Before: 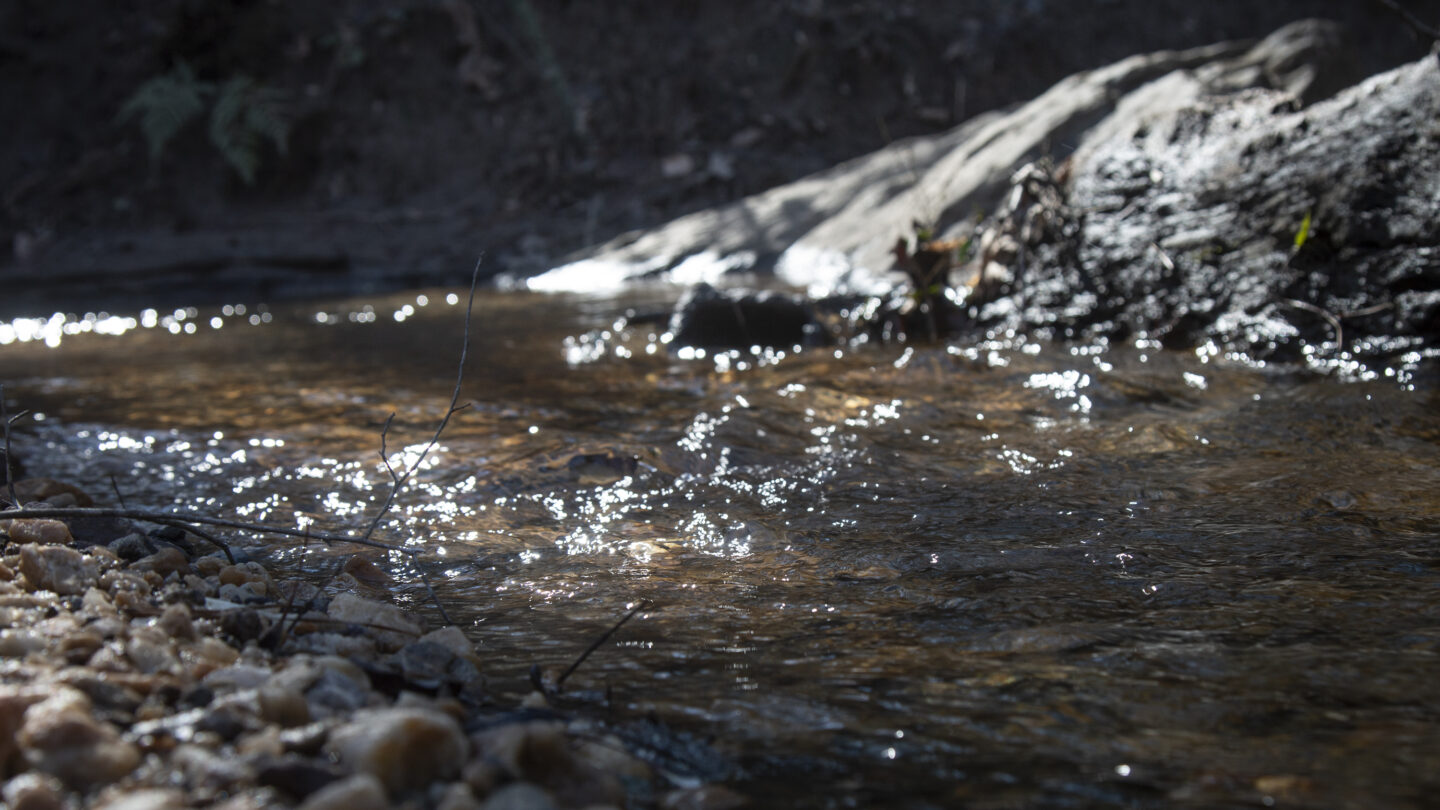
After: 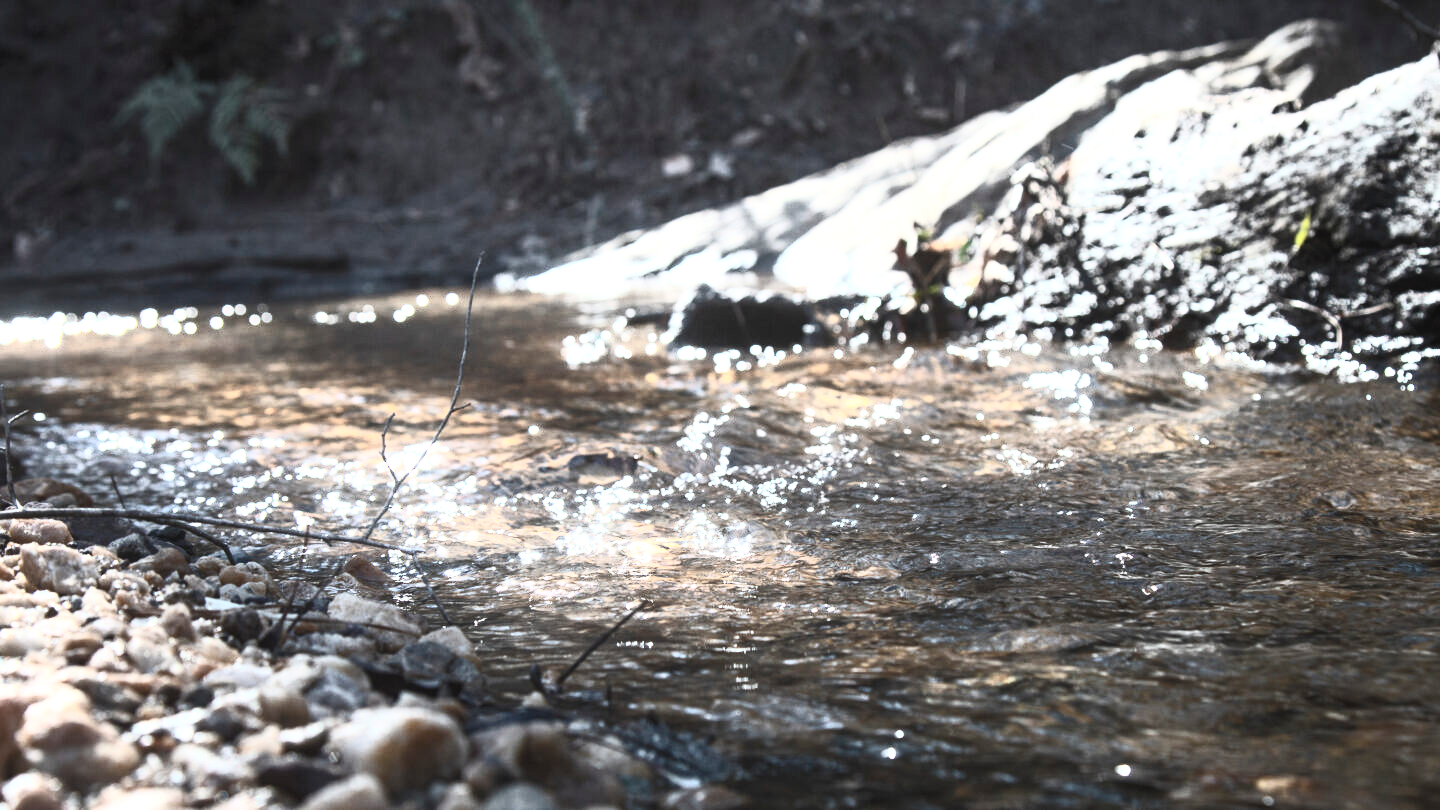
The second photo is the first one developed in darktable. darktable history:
contrast equalizer: y [[0.5, 0.5, 0.472, 0.5, 0.5, 0.5], [0.5 ×6], [0.5 ×6], [0 ×6], [0 ×6]]
exposure: black level correction 0, exposure 1.107 EV, compensate highlight preservation false
contrast brightness saturation: contrast 0.566, brightness 0.568, saturation -0.33
